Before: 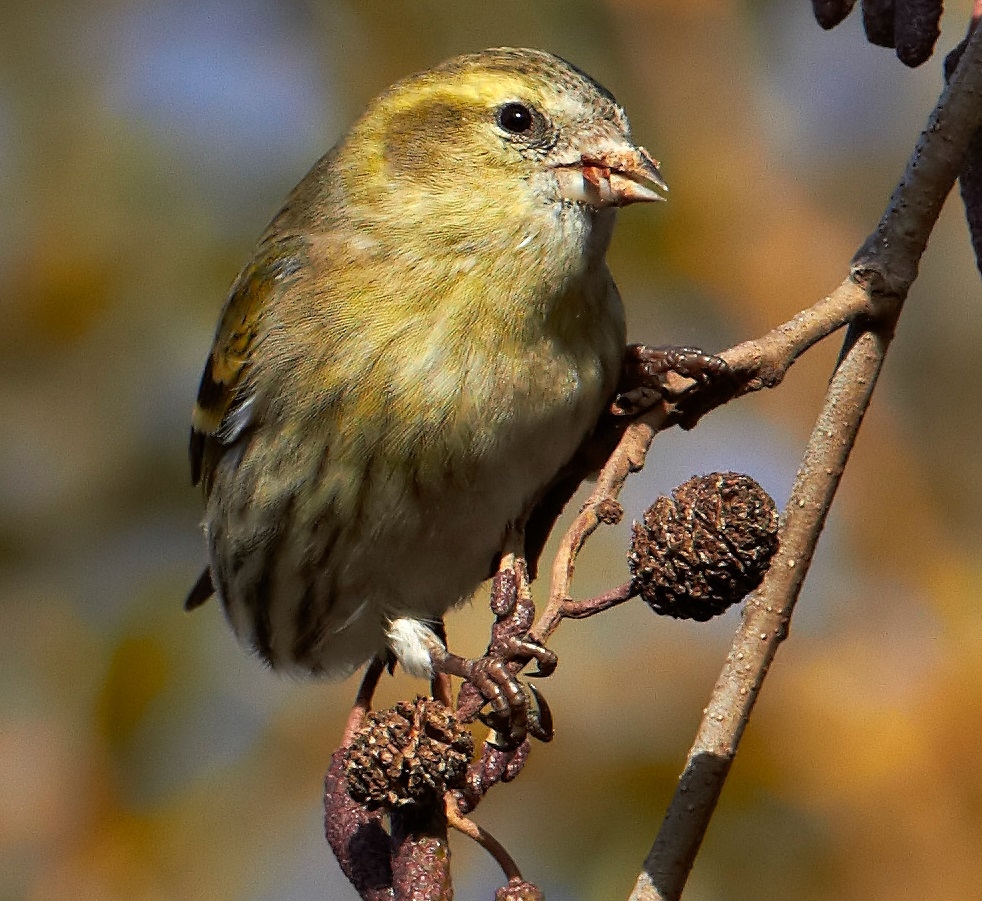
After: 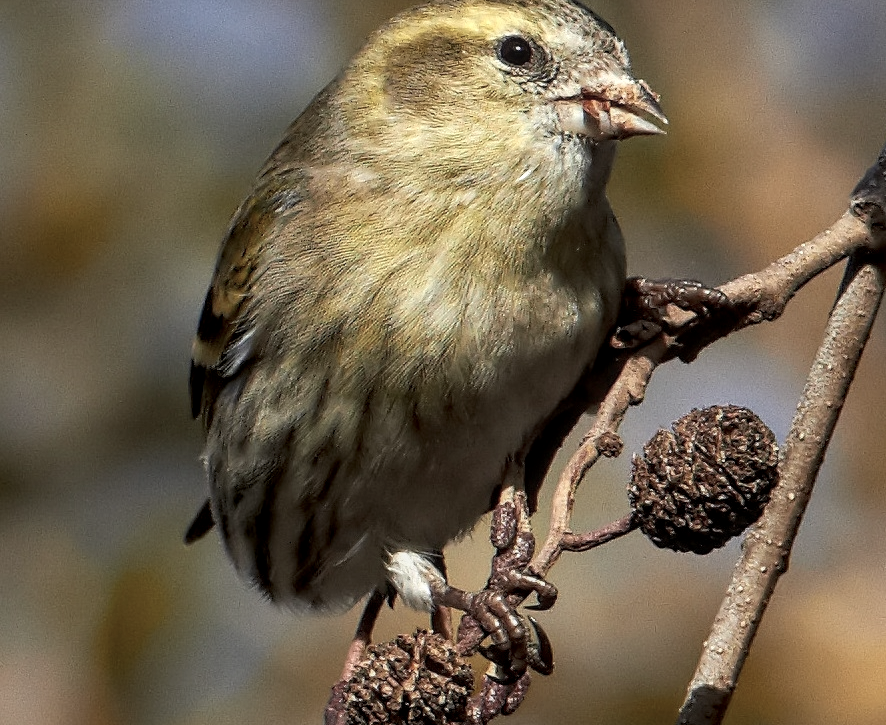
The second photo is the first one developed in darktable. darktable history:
local contrast: on, module defaults
contrast brightness saturation: contrast 0.097, saturation -0.35
tone equalizer: -7 EV 0.205 EV, -6 EV 0.128 EV, -5 EV 0.109 EV, -4 EV 0.056 EV, -2 EV -0.036 EV, -1 EV -0.042 EV, +0 EV -0.044 EV
crop: top 7.532%, right 9.771%, bottom 11.935%
